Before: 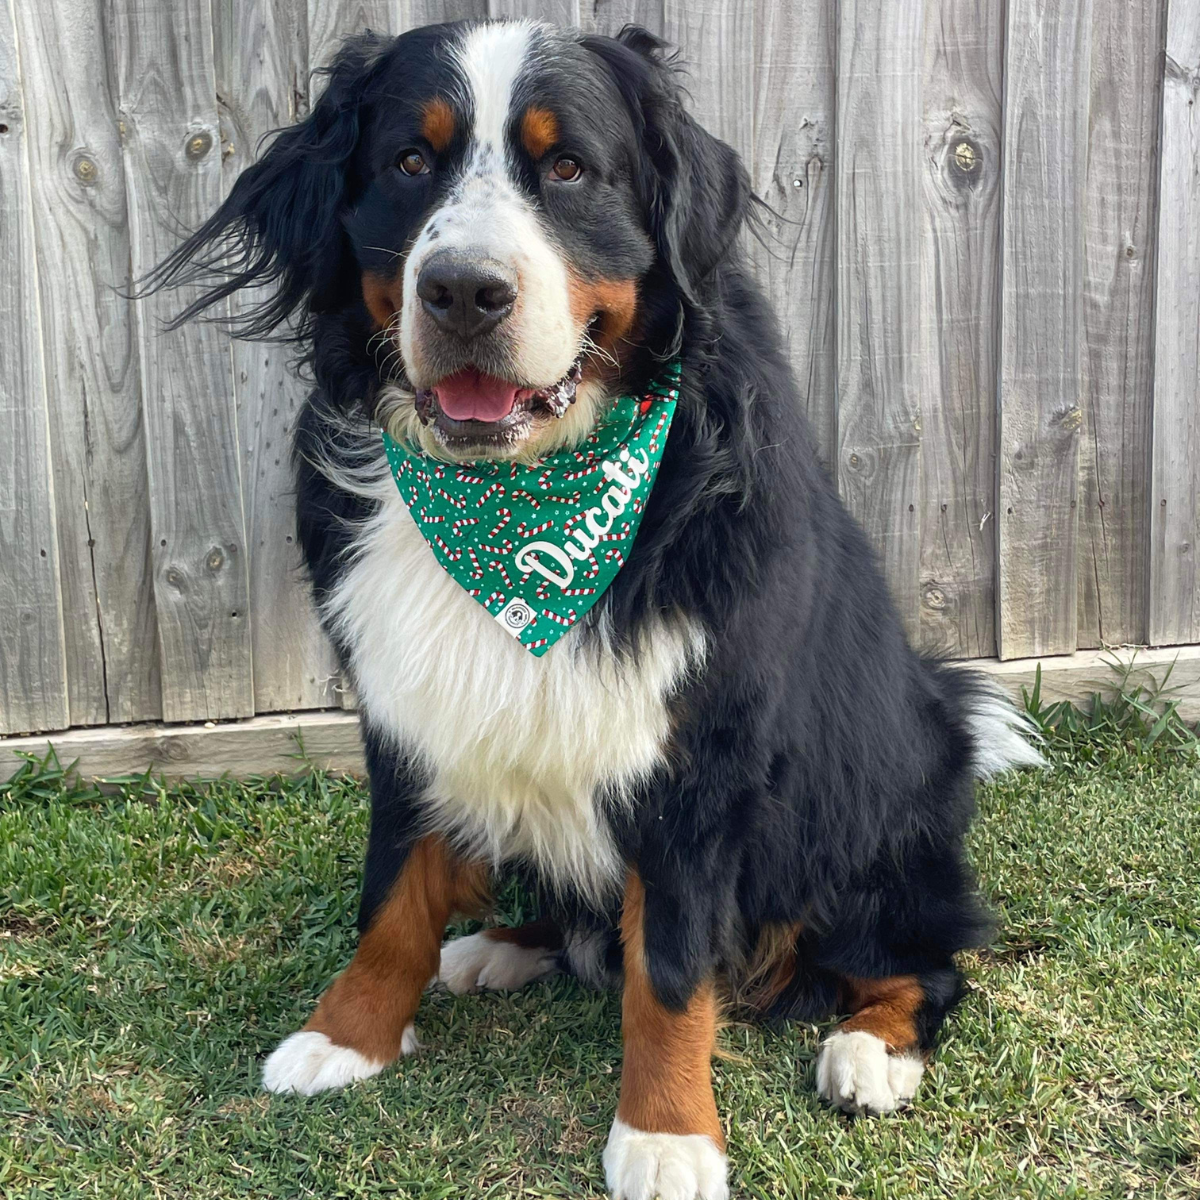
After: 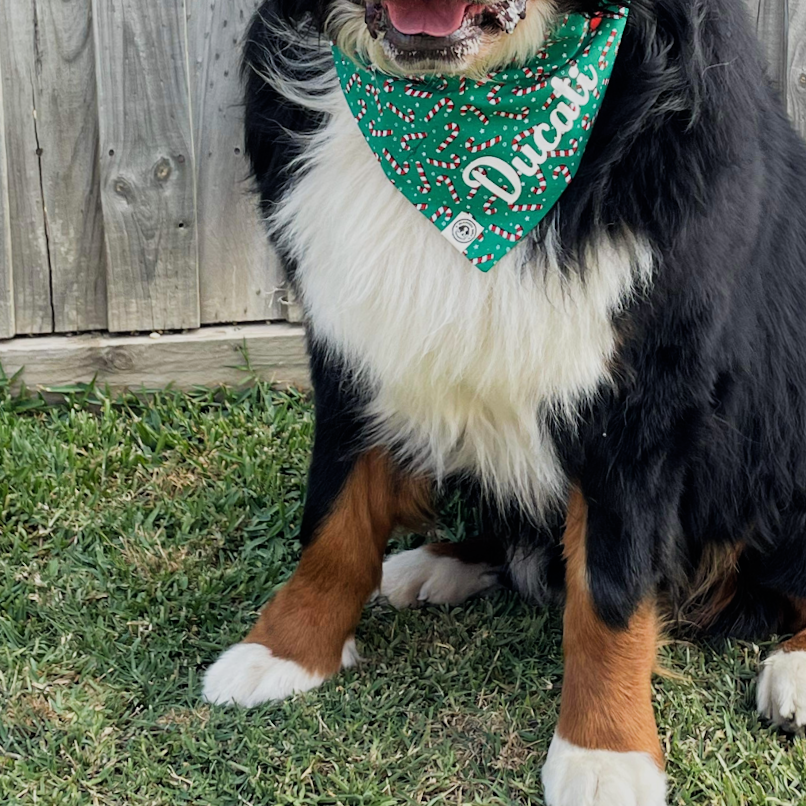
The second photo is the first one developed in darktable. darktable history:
crop and rotate: angle -0.82°, left 3.85%, top 31.828%, right 27.992%
filmic rgb: black relative exposure -7.65 EV, hardness 4.02, contrast 1.1, highlights saturation mix -30%
